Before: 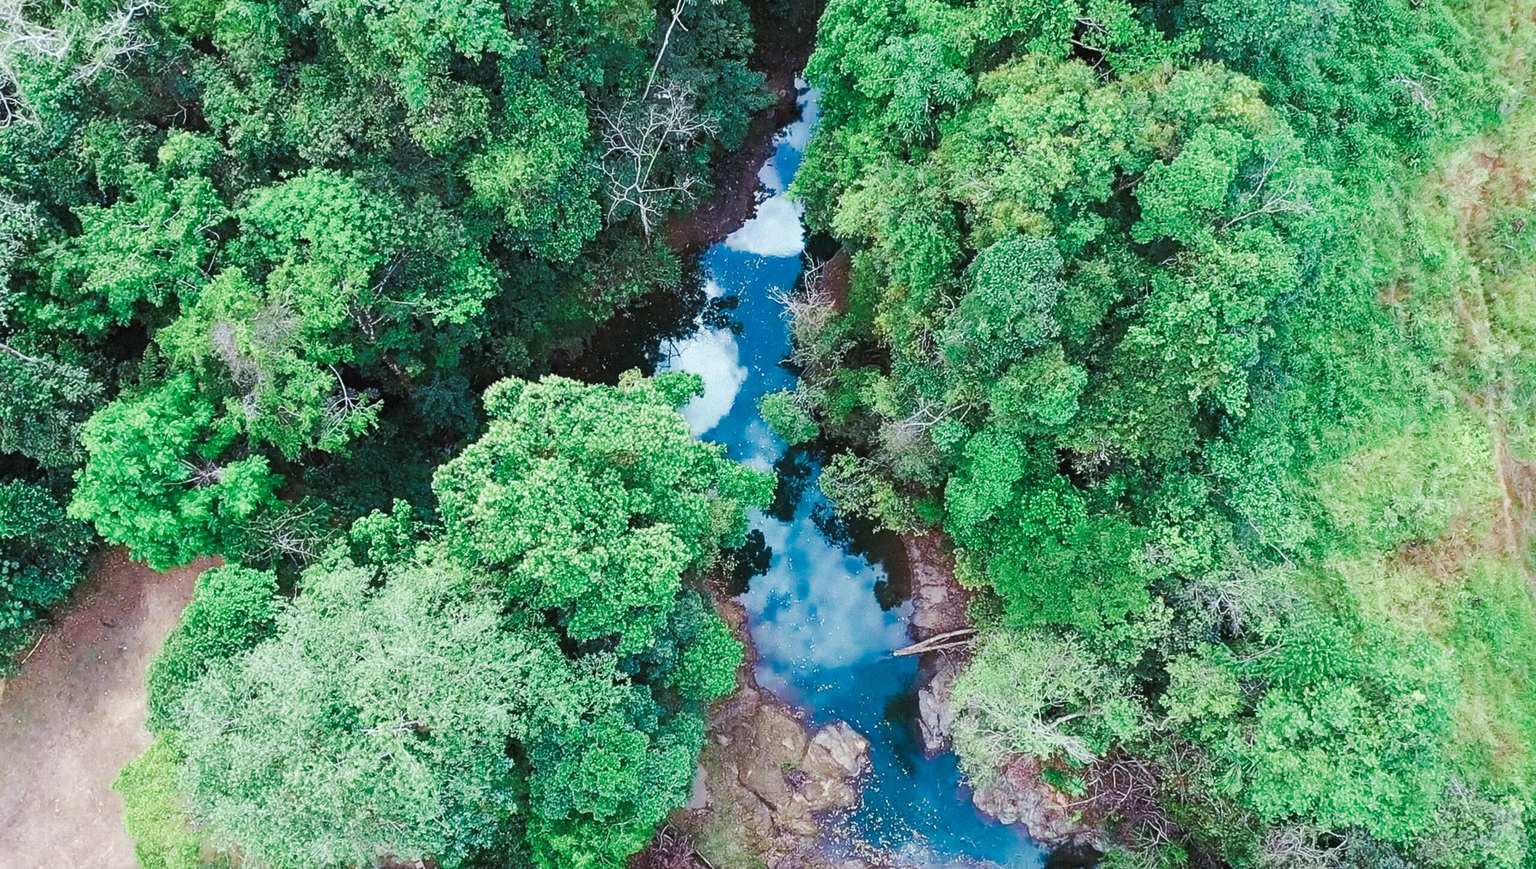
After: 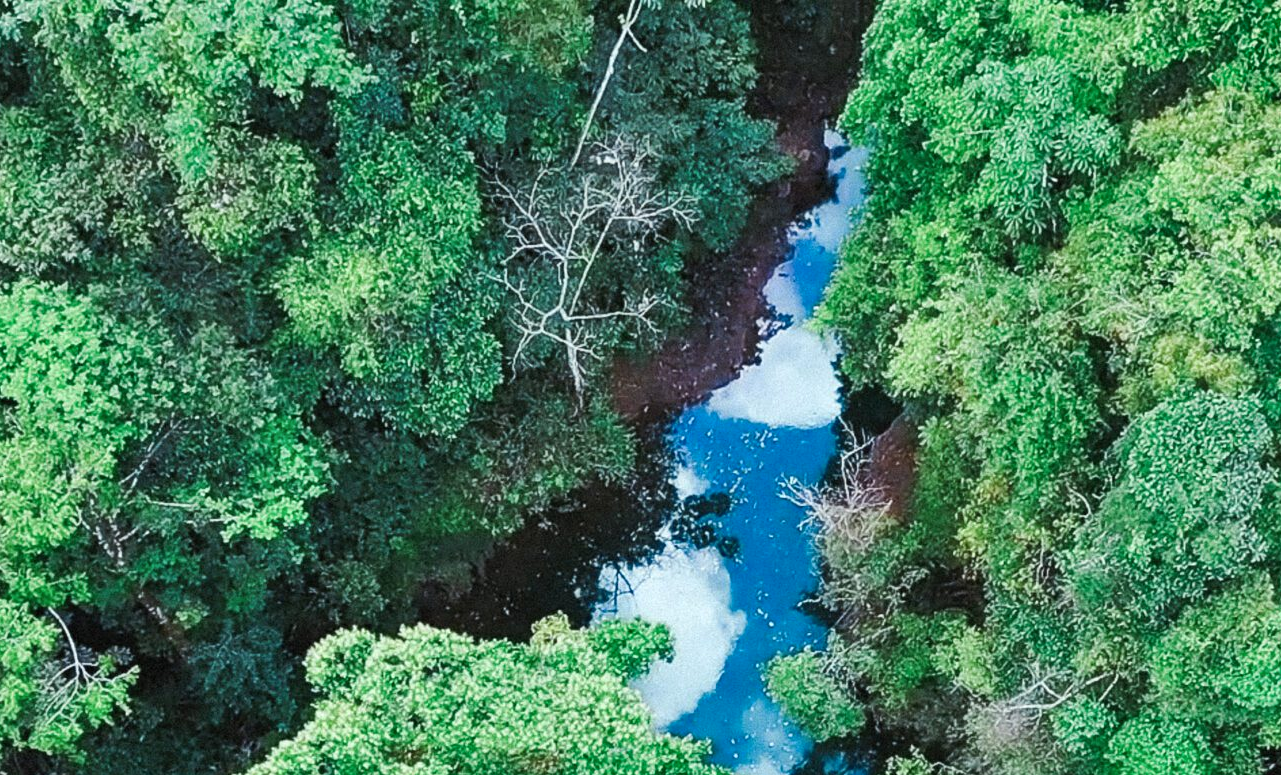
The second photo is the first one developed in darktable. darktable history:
crop: left 19.556%, right 30.401%, bottom 46.458%
color zones: curves: ch0 [(0.068, 0.464) (0.25, 0.5) (0.48, 0.508) (0.75, 0.536) (0.886, 0.476) (0.967, 0.456)]; ch1 [(0.066, 0.456) (0.25, 0.5) (0.616, 0.508) (0.746, 0.56) (0.934, 0.444)]
shadows and highlights: white point adjustment 0.1, highlights -70, soften with gaussian
